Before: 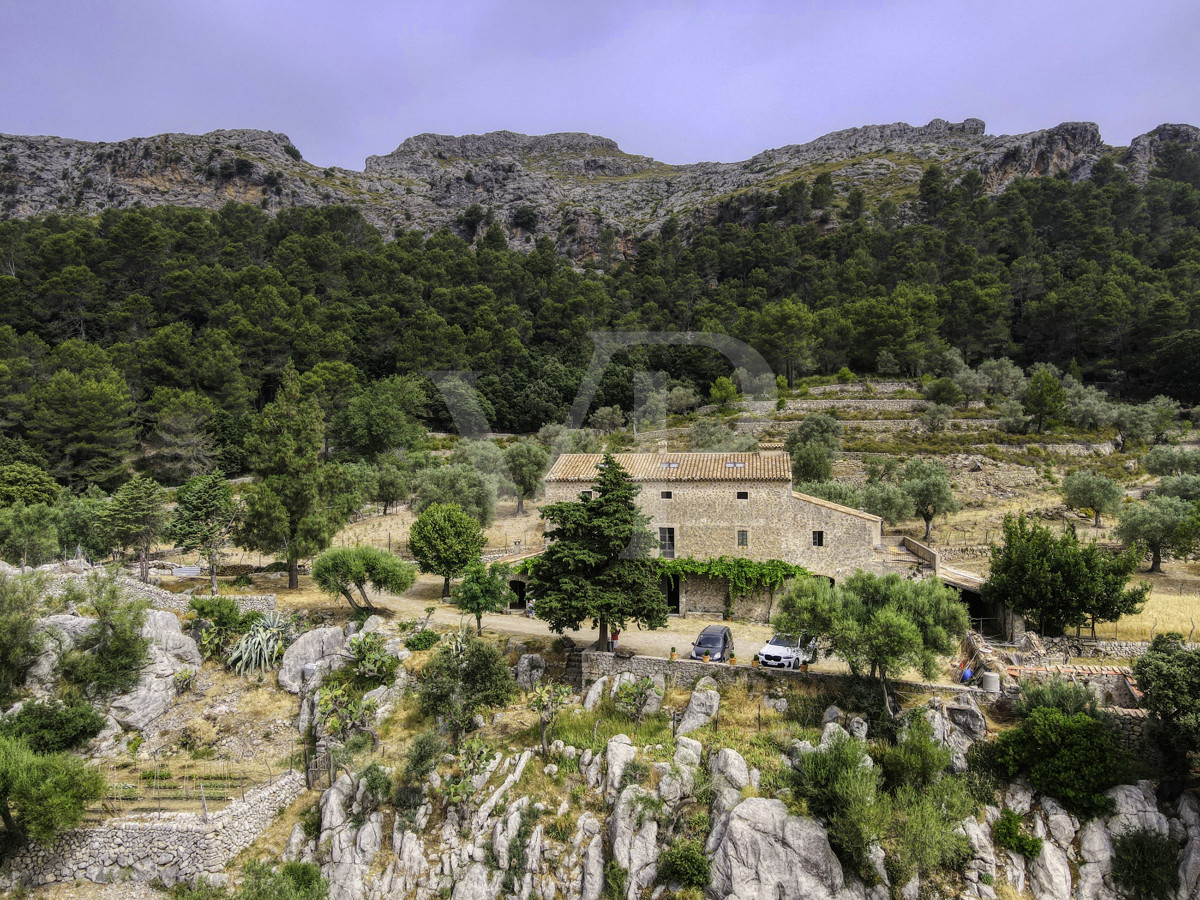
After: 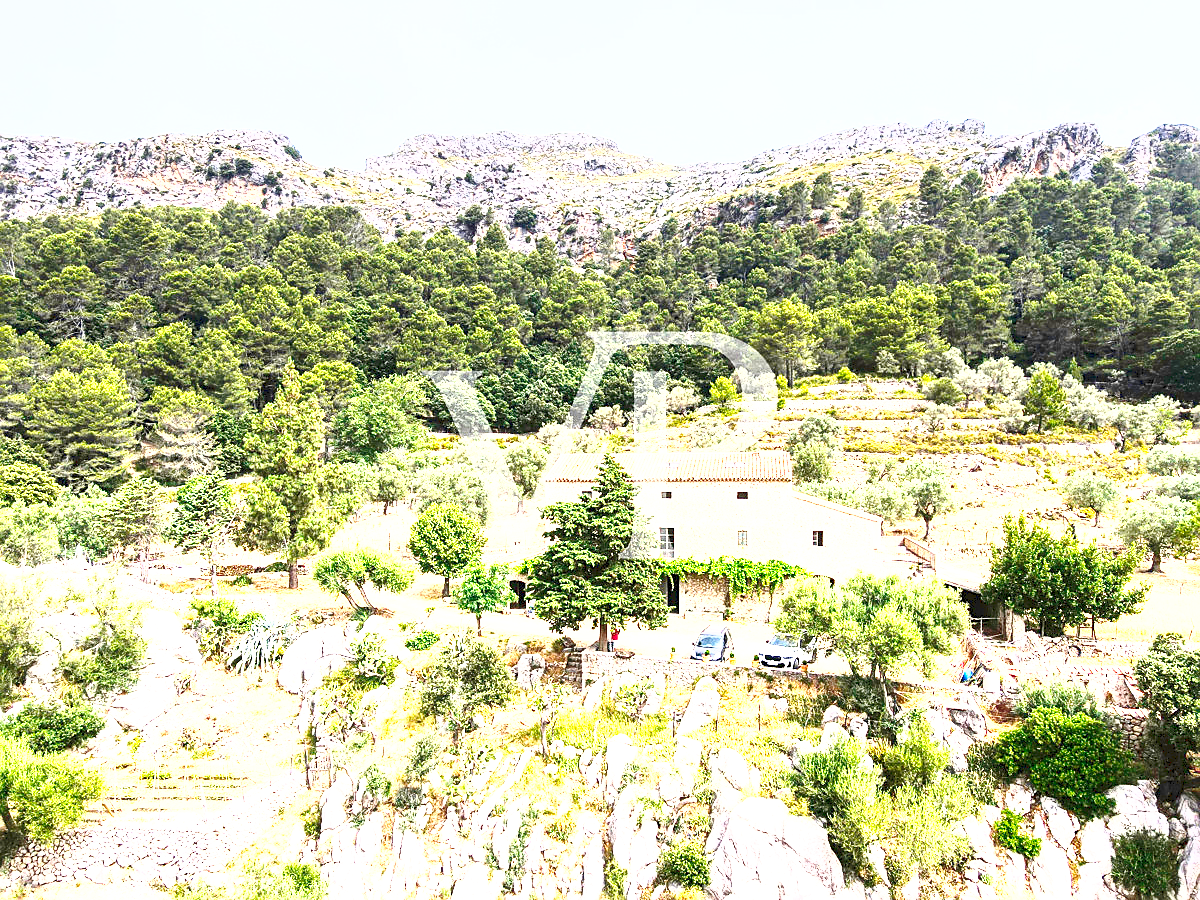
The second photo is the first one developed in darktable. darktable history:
base curve: curves: ch0 [(0, 0) (0.028, 0.03) (0.121, 0.232) (0.46, 0.748) (0.859, 0.968) (1, 1)], preserve colors none
color balance rgb: global vibrance 0.5%
tone curve: curves: ch0 [(0, 0.081) (0.483, 0.453) (0.881, 0.992)]
sharpen: on, module defaults
exposure: black level correction 0, exposure 1.45 EV, compensate exposure bias true, compensate highlight preservation false
white balance: emerald 1
